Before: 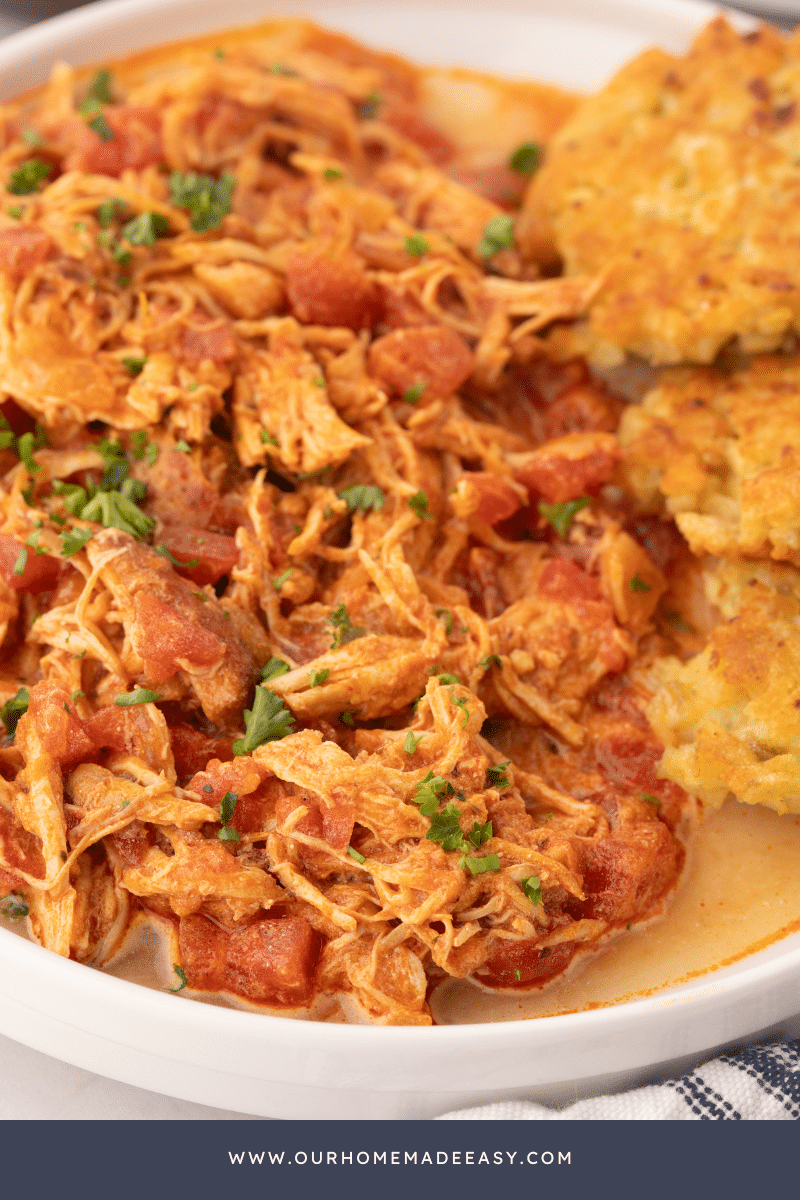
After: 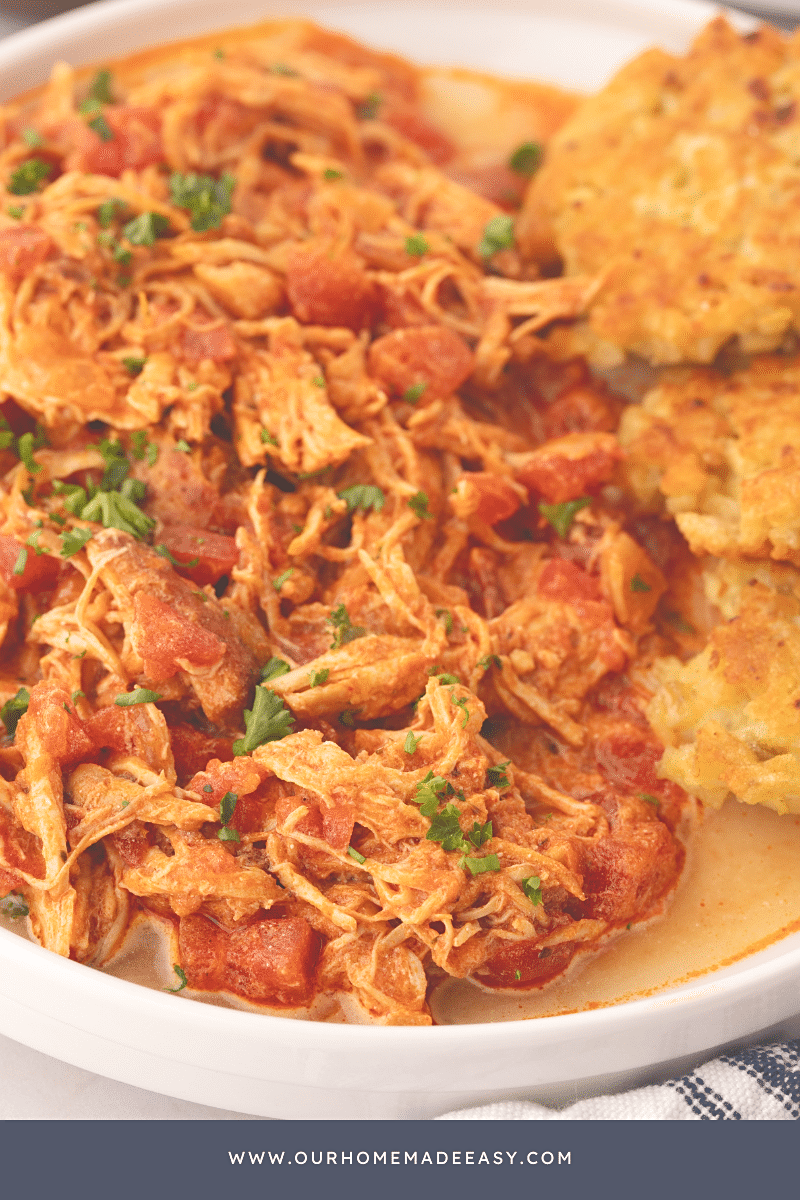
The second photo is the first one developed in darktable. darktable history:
sharpen: amount 0.214
color balance rgb: perceptual saturation grading › global saturation 20%, perceptual saturation grading › highlights -25.309%, perceptual saturation grading › shadows 24.542%, global vibrance 14.397%
exposure: black level correction -0.041, exposure 0.065 EV, compensate highlight preservation false
